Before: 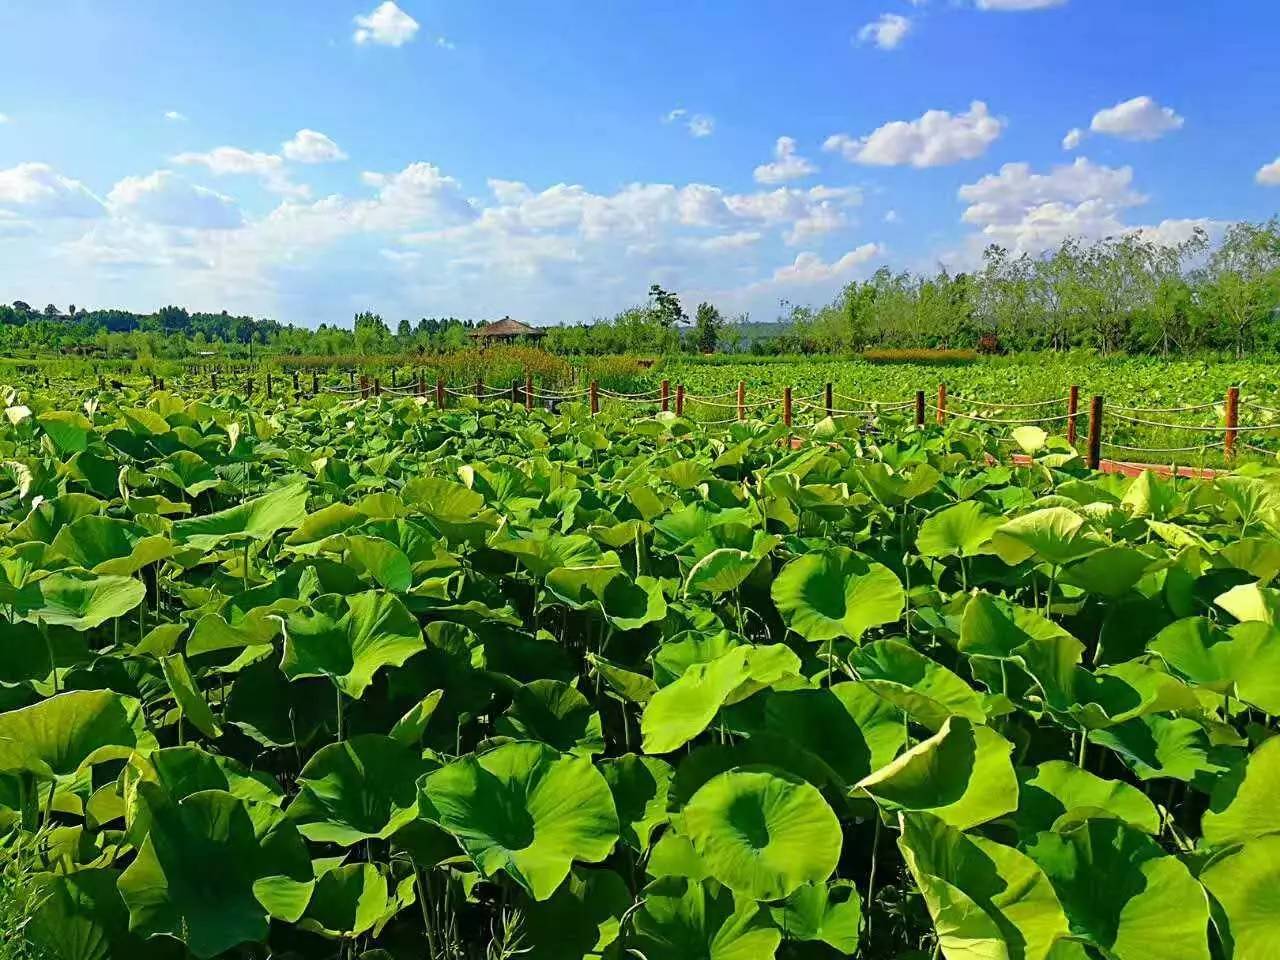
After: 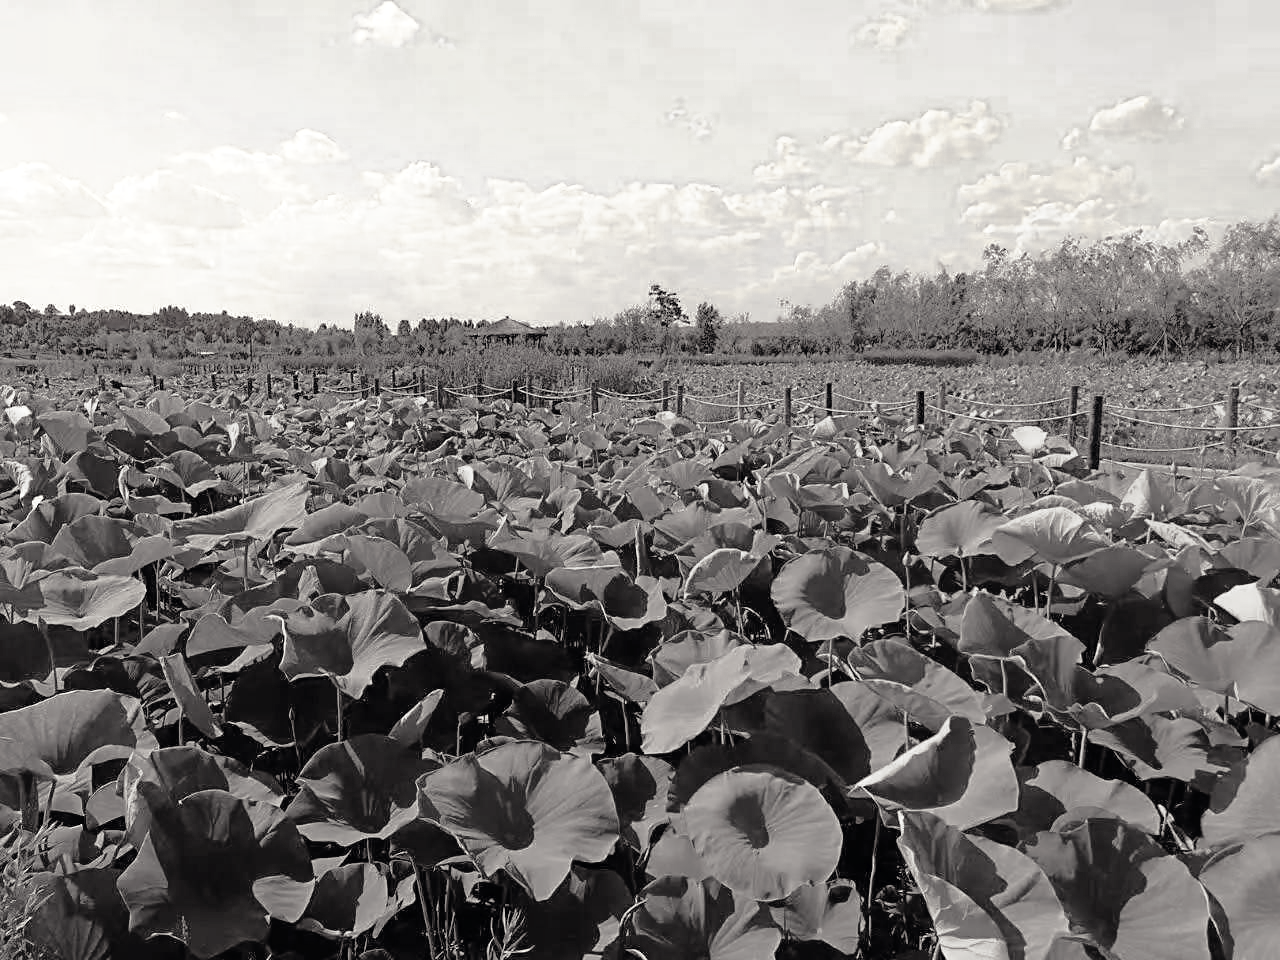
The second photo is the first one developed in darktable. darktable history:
tone curve: curves: ch0 [(0, 0) (0.003, 0.007) (0.011, 0.011) (0.025, 0.021) (0.044, 0.04) (0.069, 0.07) (0.1, 0.129) (0.136, 0.187) (0.177, 0.254) (0.224, 0.325) (0.277, 0.398) (0.335, 0.461) (0.399, 0.513) (0.468, 0.571) (0.543, 0.624) (0.623, 0.69) (0.709, 0.777) (0.801, 0.86) (0.898, 0.953) (1, 1)], preserve colors none
color look up table: target L [83.12, 88.47, 100.33, 82.76, 75.52, 61.6, 68.22, 44.65, 38.57, 36.99, 23.39, 12.23, 200.9, 103.21, 80.7, 66.95, 66.22, 46.9, 58.07, 50.12, 64.34, 65.85, 52.72, 37.99, 26.21, 4.686, 100.33, 82.05, 84.55, 89.57, 77.34, 90.24, 88.1, 69.23, 82.43, 50.55, 46.9, 59.5, 65.11, 31.68, 27.92, 40.29, 89.57, 85.35, 70.31, 71.07, 51.1, 81.35, 52.15], target a [0.171, 0.049, -0.516, 0.179, 0.363, 1.255, 0.955, 2.412, 2.106, 2.137, 0.86, 1.015, 0, 0, 0.104, 0.624, 0.808, 2.301, 2.342, 2.274, 0.814, 0.809, 2.797, 2.586, 1.481, 0.276, -0.516, 0.188, 0.222, 0.406, 0.4, 0.429, 0.085, 0.662, 0.312, 2.568, 2.301, 1.482, 0.947, 1.584, 2.035, 1.915, 0.406, 0.345, 0.513, 0.281, 2.291, 0.337, 2.732], target b [2.249, 1.572, 9.898, 2.252, 3.627, 3.178, 2.149, 1.706, 0.9, 2.08, 0.306, -0.091, -0.001, -0.002, 1.954, 3.108, 3.154, 2.004, 3.172, 1.936, 3.173, 3.158, 2.355, 1.042, 0.538, -1.072, 9.898, 2.141, 1.711, 1.252, 2.918, 1.187, 1.664, 3.258, 1.755, 2.486, 2.004, 2.969, 2.64, 0.647, 0.221, 1.416, 1.252, 1.288, 2.921, 3.586, 1.691, 1.447, 2.51], num patches 49
